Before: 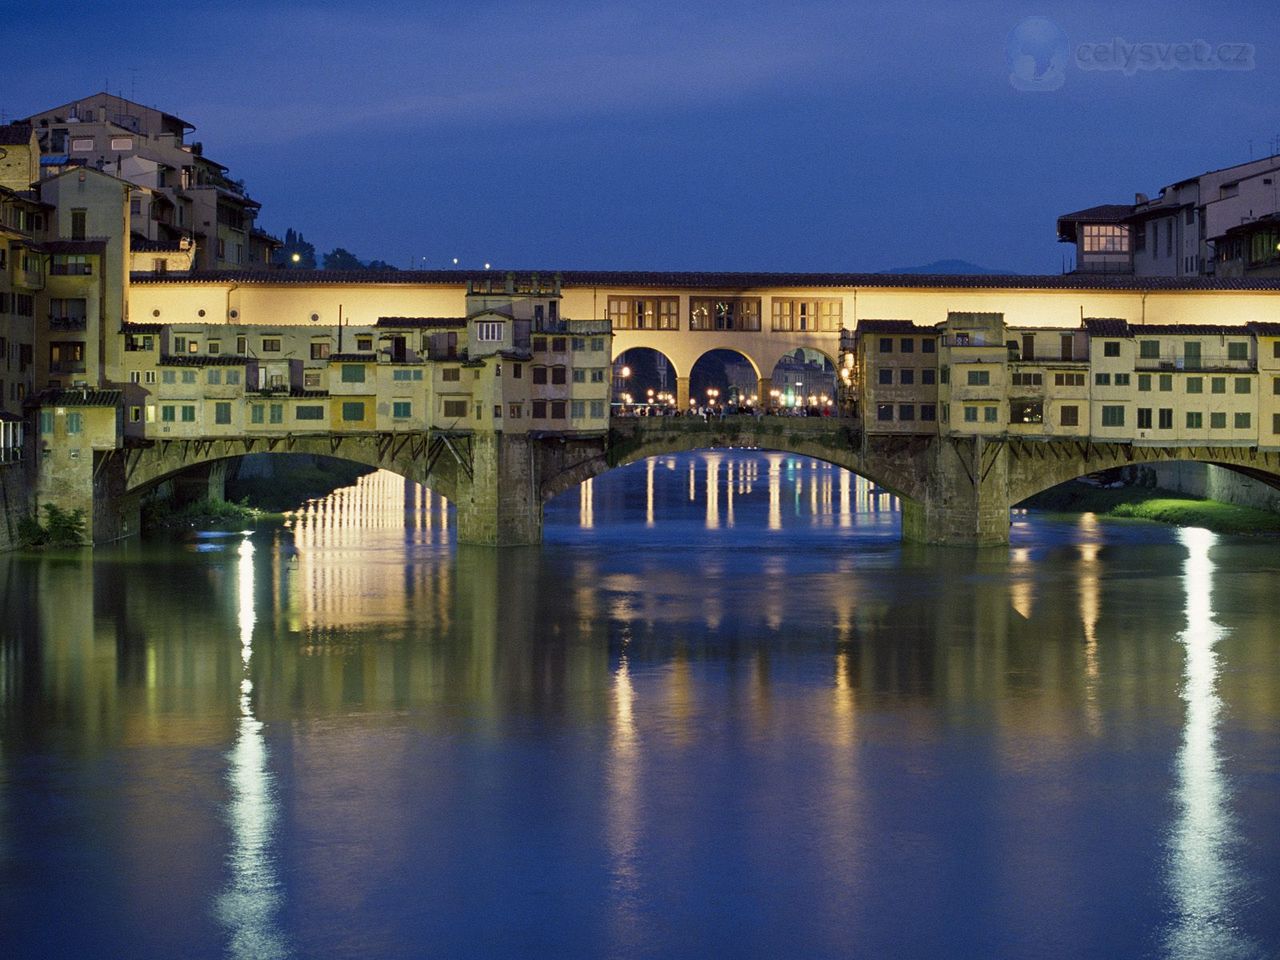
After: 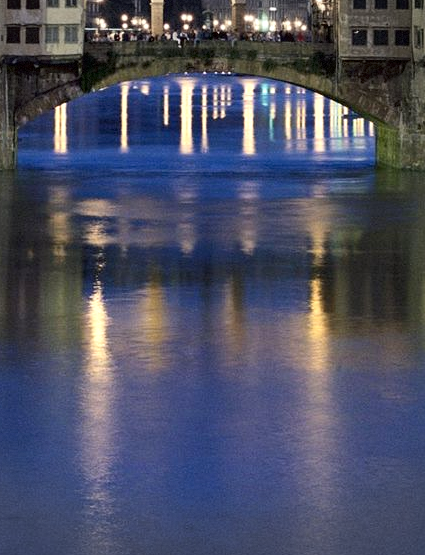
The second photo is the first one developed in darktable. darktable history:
local contrast: mode bilateral grid, contrast 99, coarseness 100, detail 89%, midtone range 0.2
vignetting: fall-off start 99.3%, brightness -0.172, width/height ratio 1.324, dithering 8-bit output
exposure: exposure 0.634 EV, compensate highlight preservation false
tone curve: curves: ch0 [(0, 0) (0.118, 0.034) (0.182, 0.124) (0.265, 0.214) (0.504, 0.508) (0.783, 0.825) (1, 1)], color space Lab, independent channels, preserve colors none
crop: left 41.114%, top 39.103%, right 25.649%, bottom 3.056%
shadows and highlights: shadows 32.57, highlights -47.48, compress 49.97%, highlights color adjustment 89.49%, soften with gaussian
